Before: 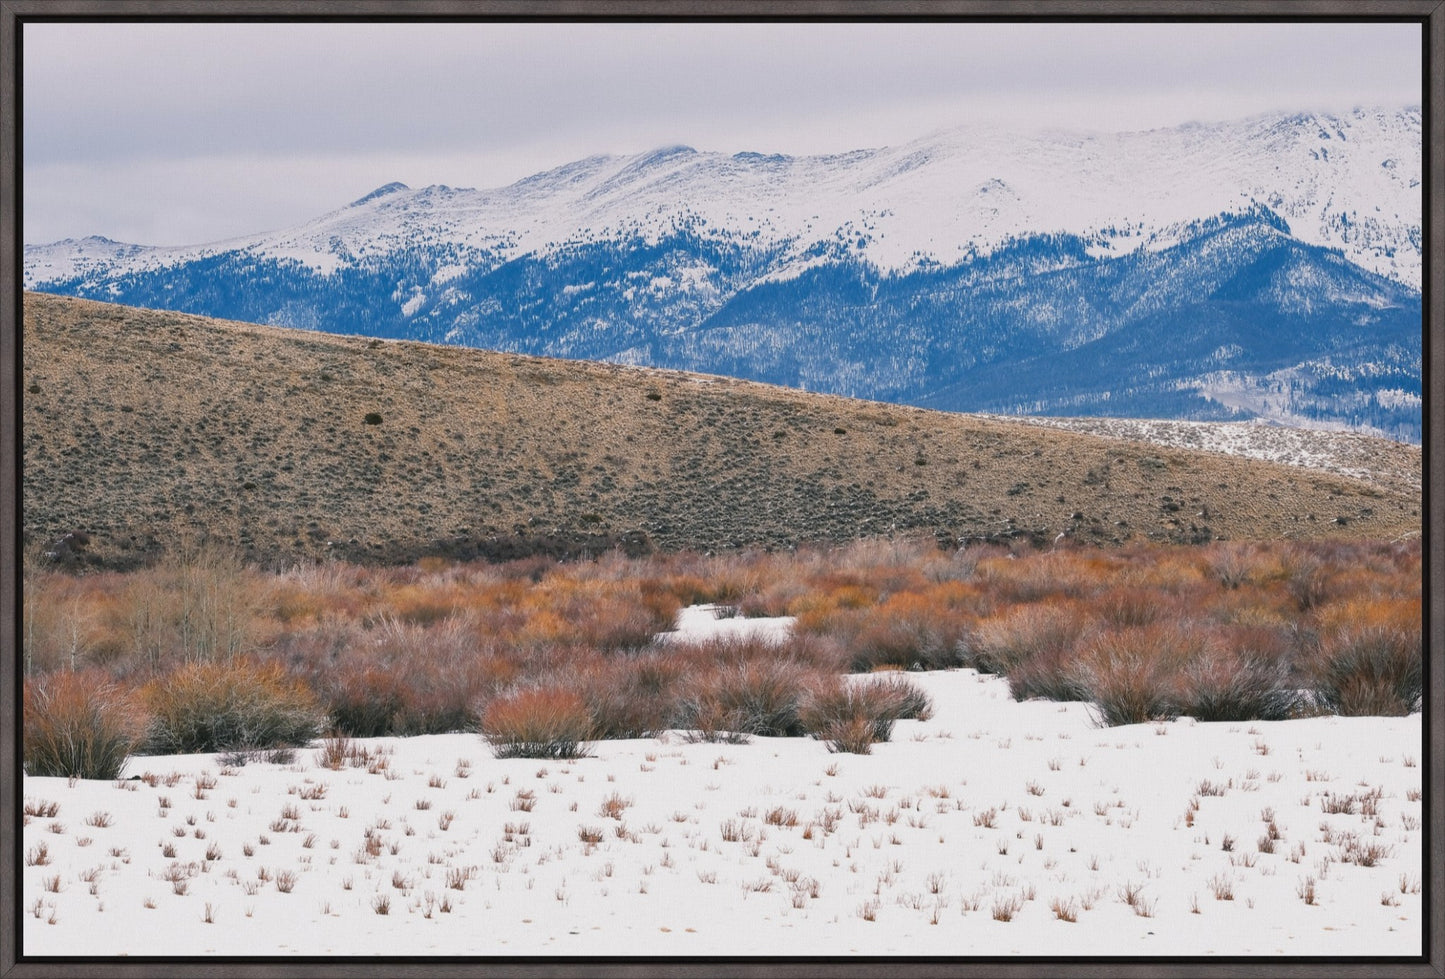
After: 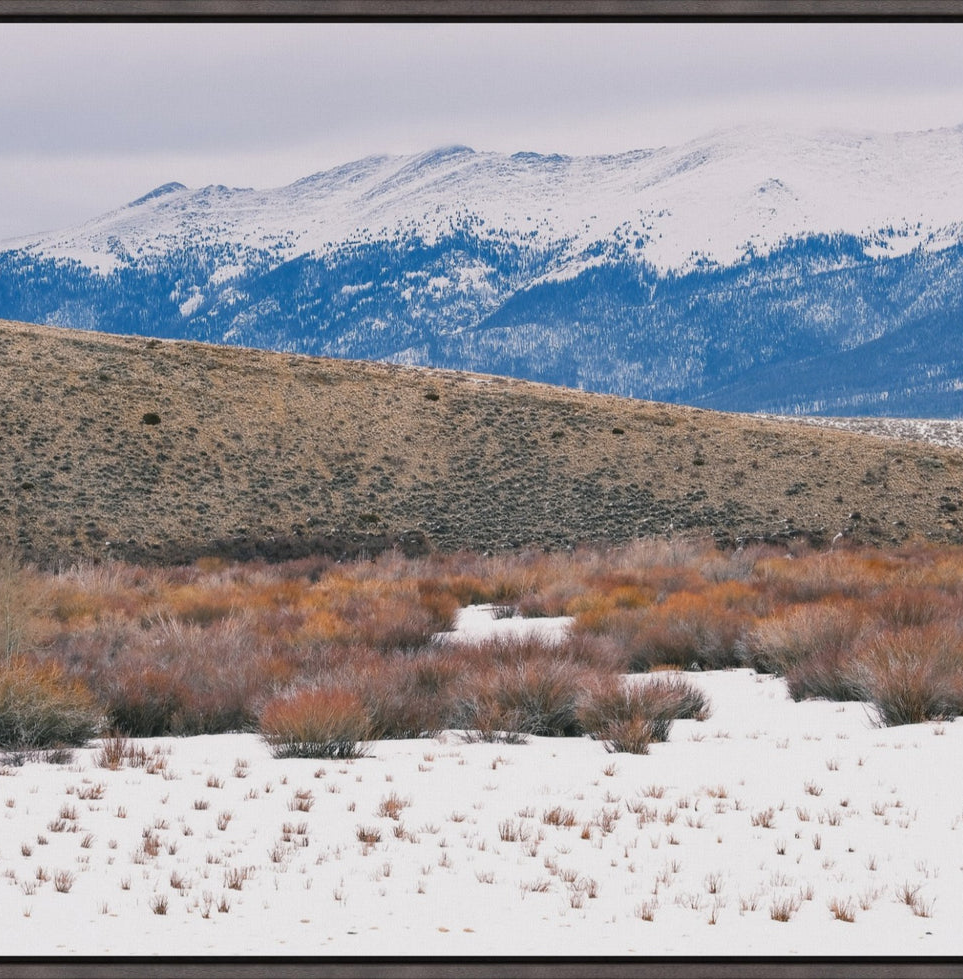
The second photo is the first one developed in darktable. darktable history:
crop and rotate: left 15.405%, right 17.935%
